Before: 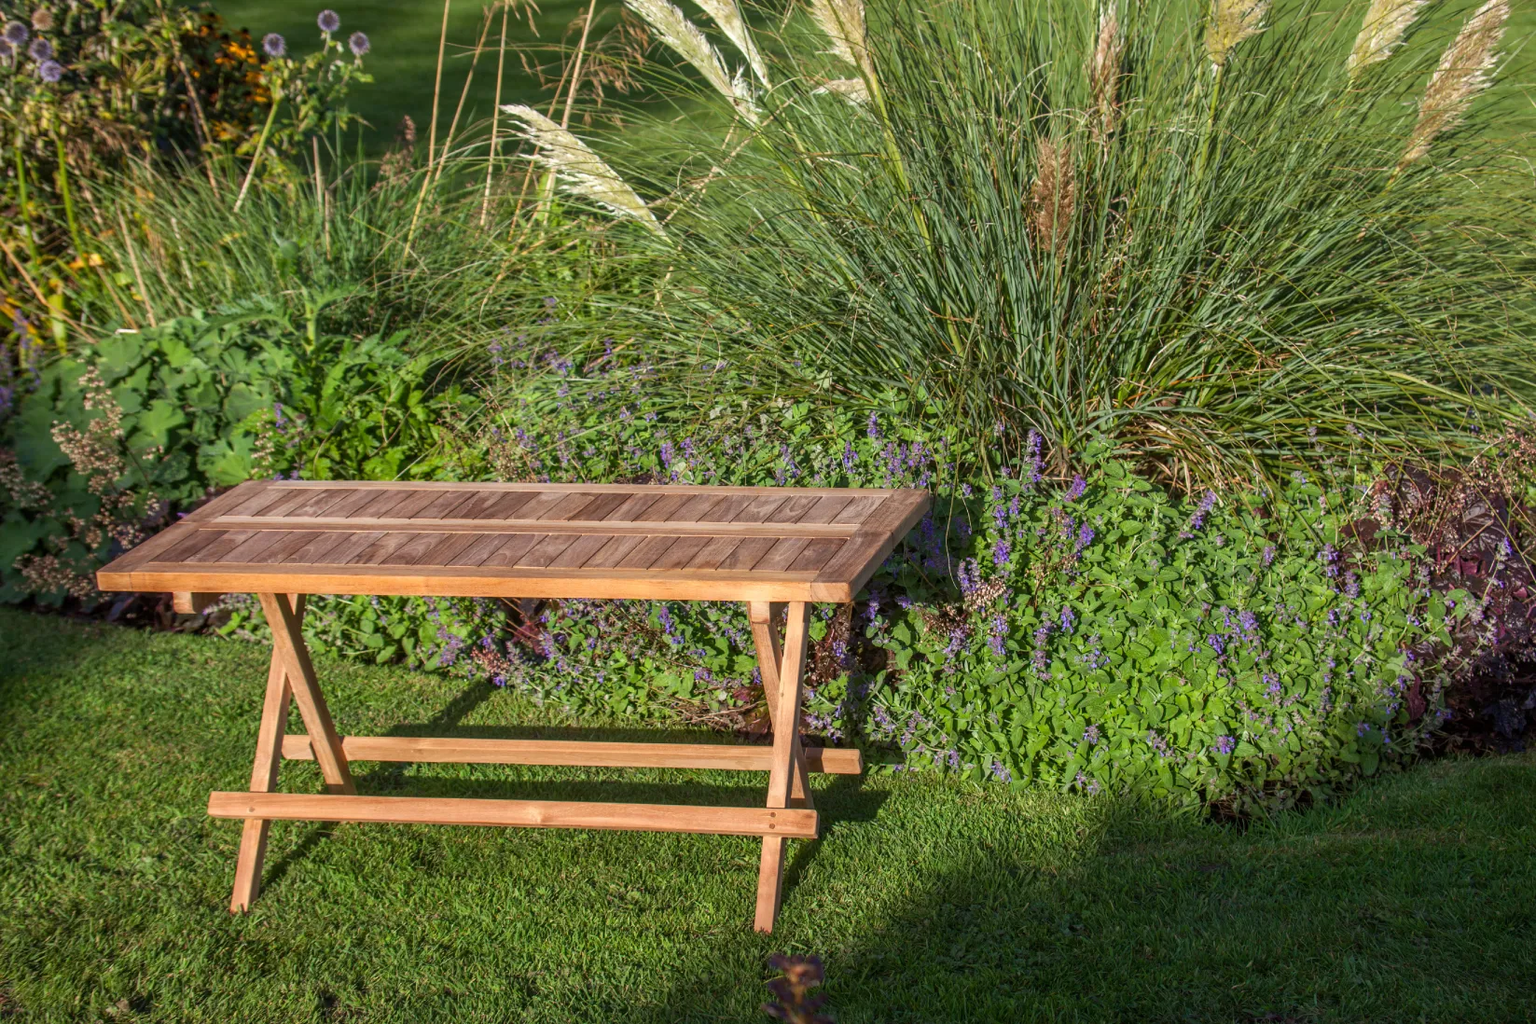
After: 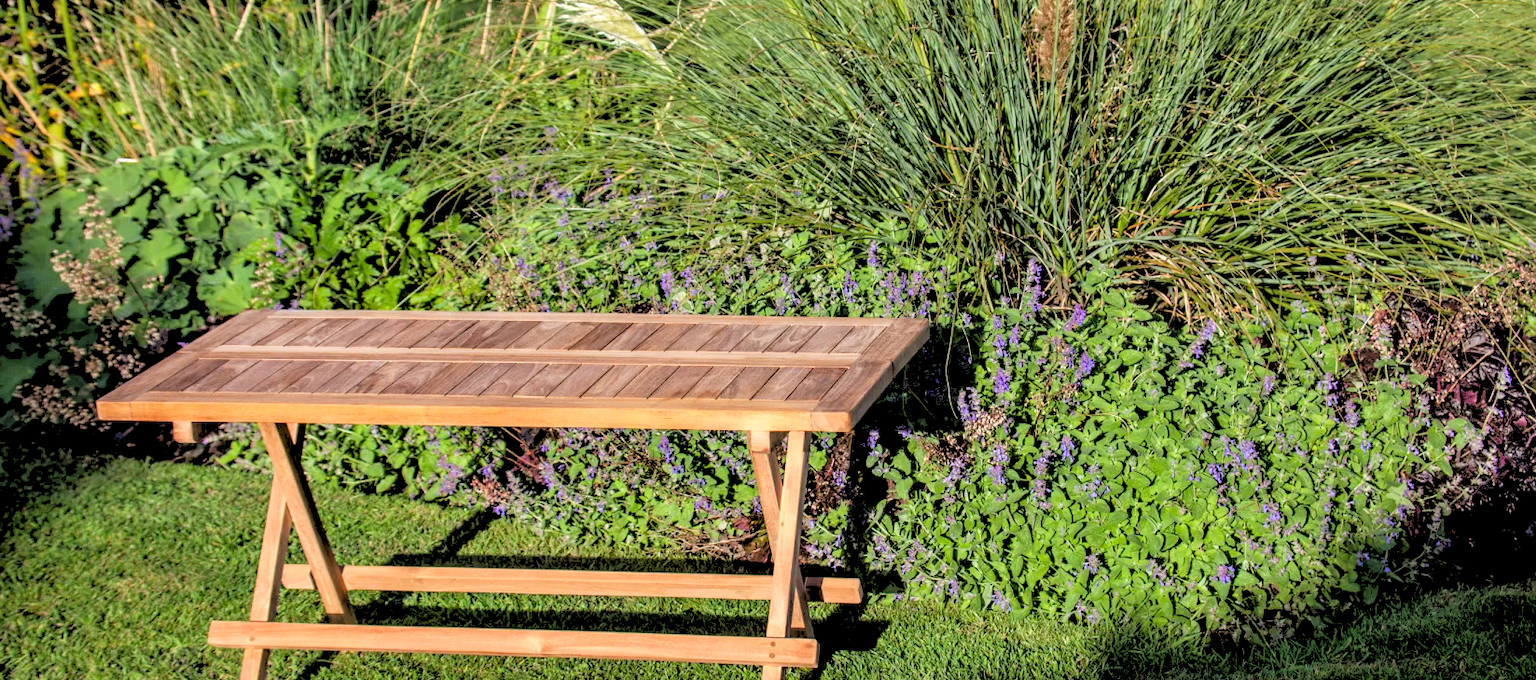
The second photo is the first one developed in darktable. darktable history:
crop: top 16.727%, bottom 16.727%
contrast equalizer: octaves 7, y [[0.528 ×6], [0.514 ×6], [0.362 ×6], [0 ×6], [0 ×6]]
rgb levels: levels [[0.027, 0.429, 0.996], [0, 0.5, 1], [0, 0.5, 1]]
